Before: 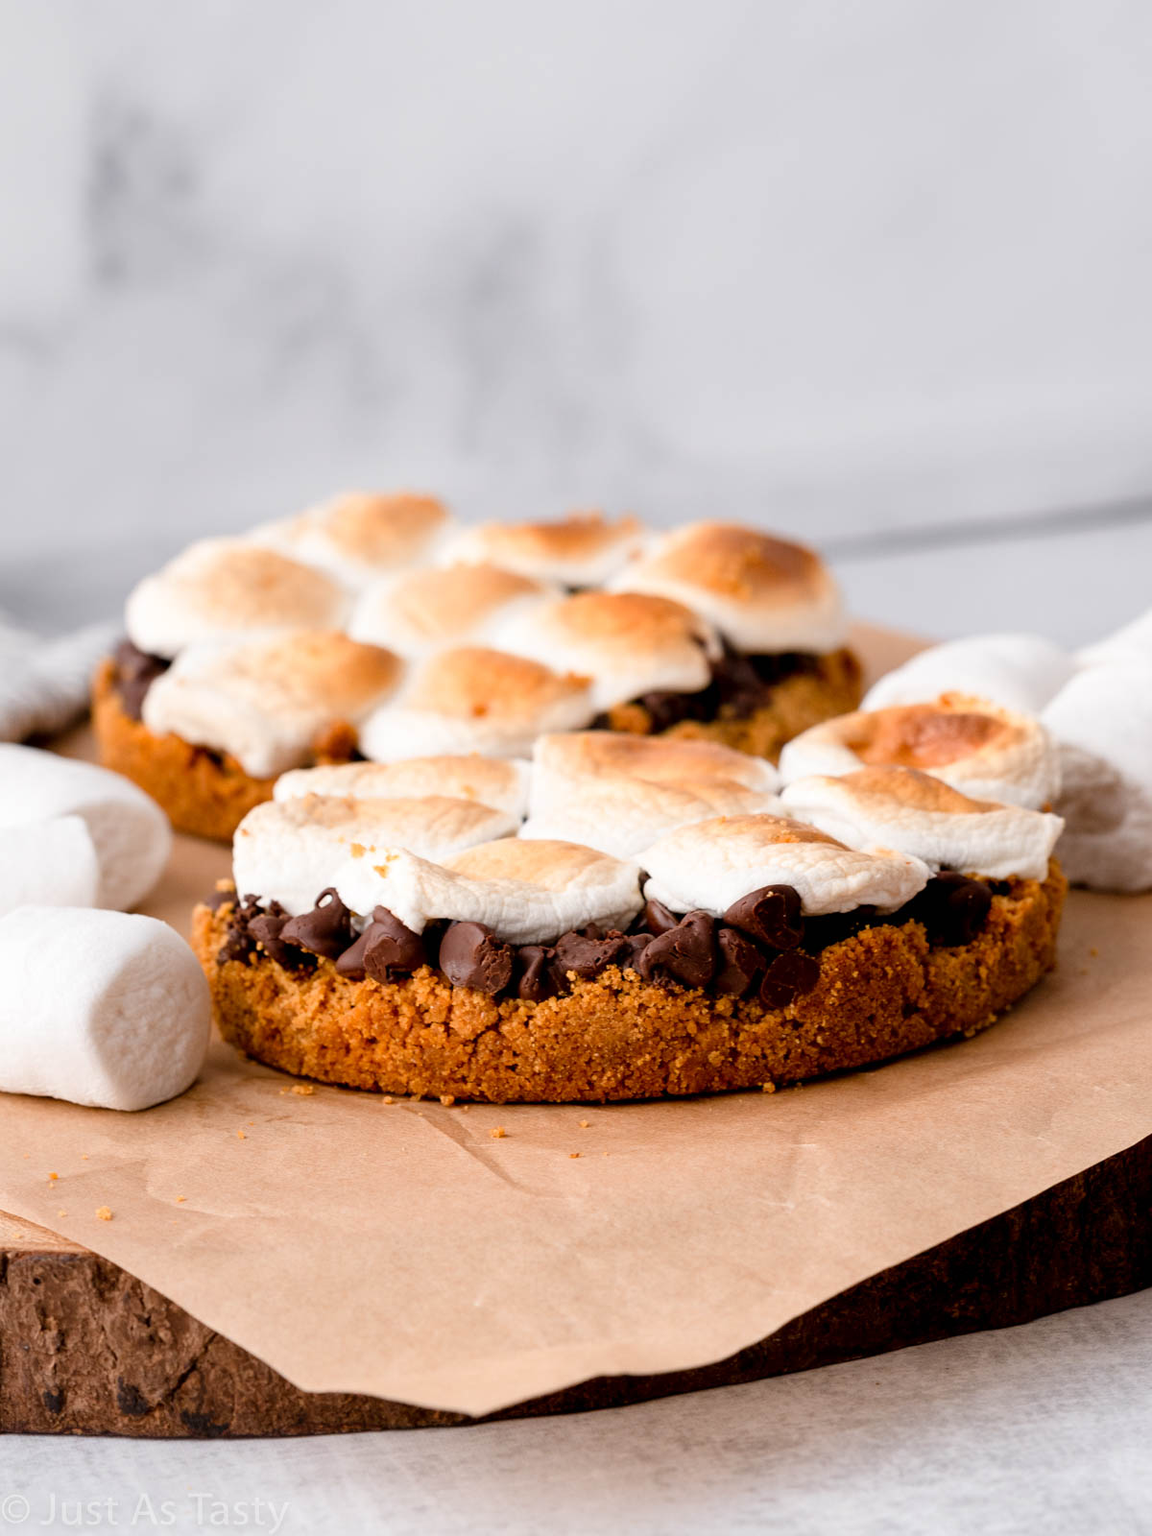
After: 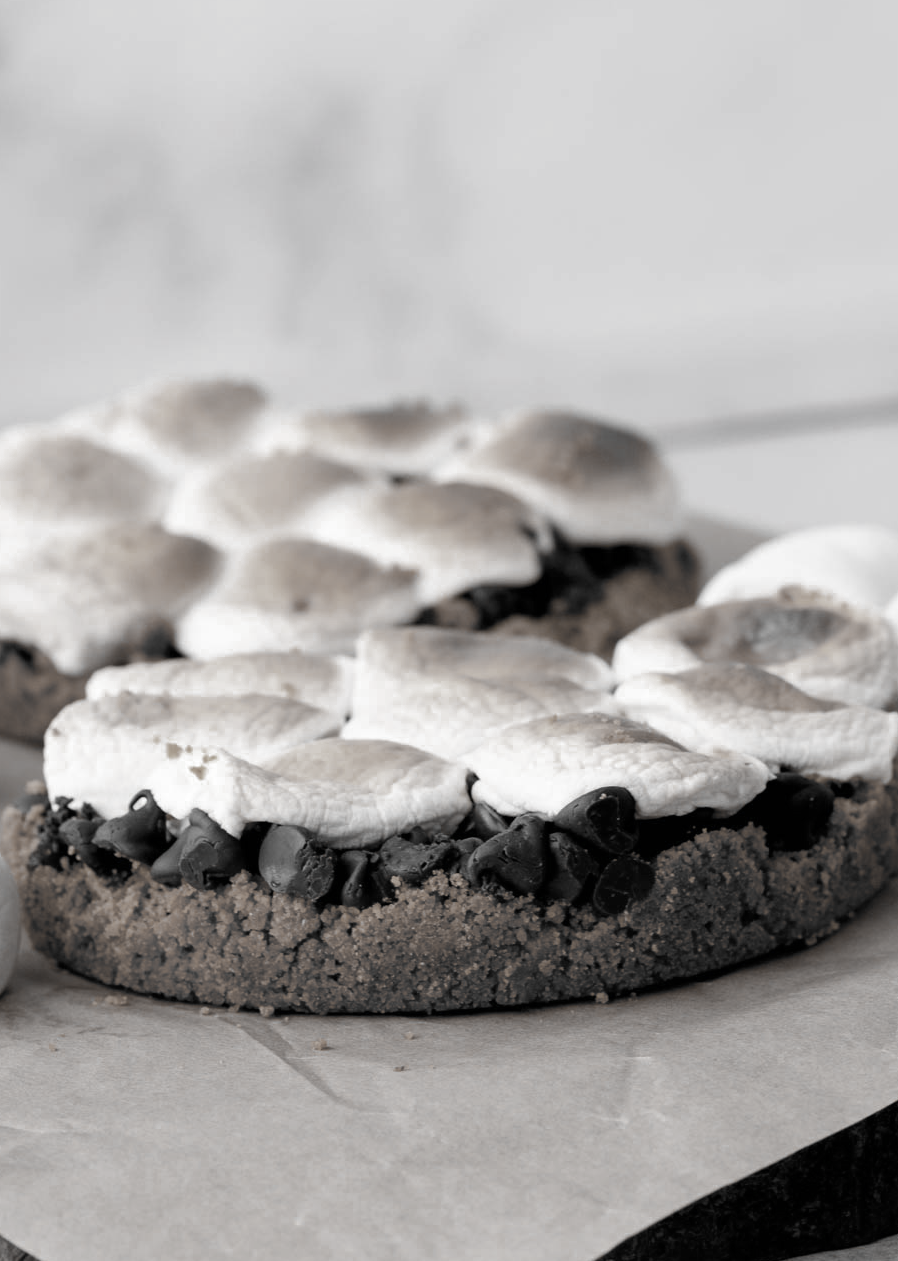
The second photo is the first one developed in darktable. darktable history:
crop: left 16.644%, top 8.451%, right 8.469%, bottom 12.684%
color zones: curves: ch0 [(0, 0.487) (0.241, 0.395) (0.434, 0.373) (0.658, 0.412) (0.838, 0.487)]; ch1 [(0, 0) (0.053, 0.053) (0.211, 0.202) (0.579, 0.259) (0.781, 0.241)], mix 38.47%
